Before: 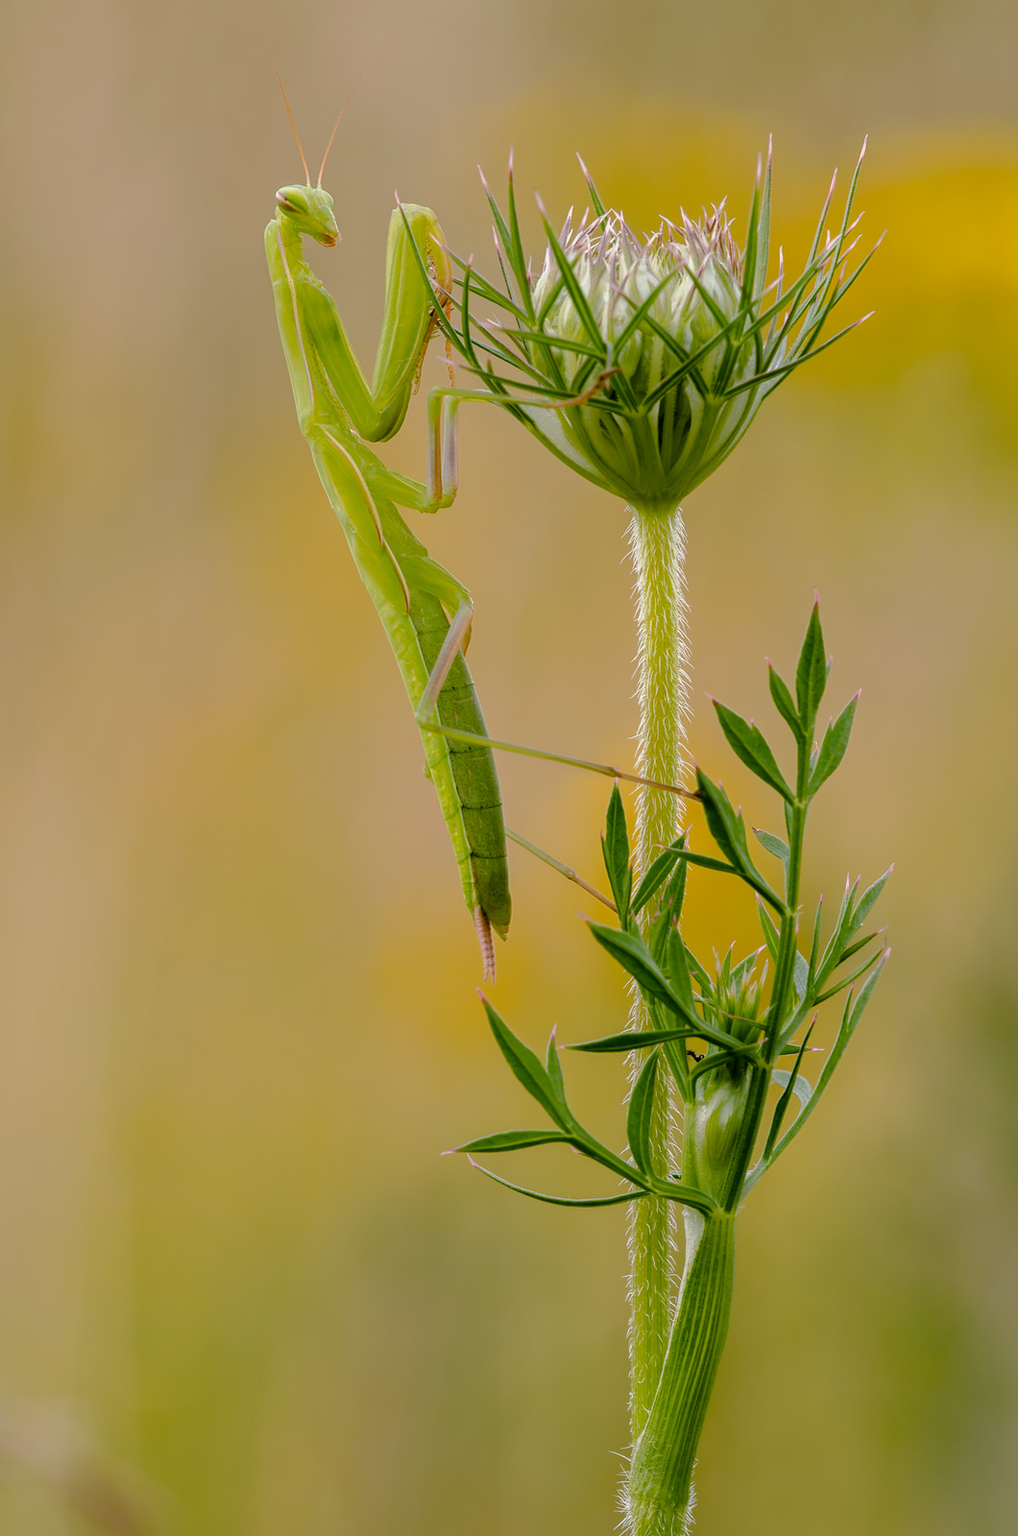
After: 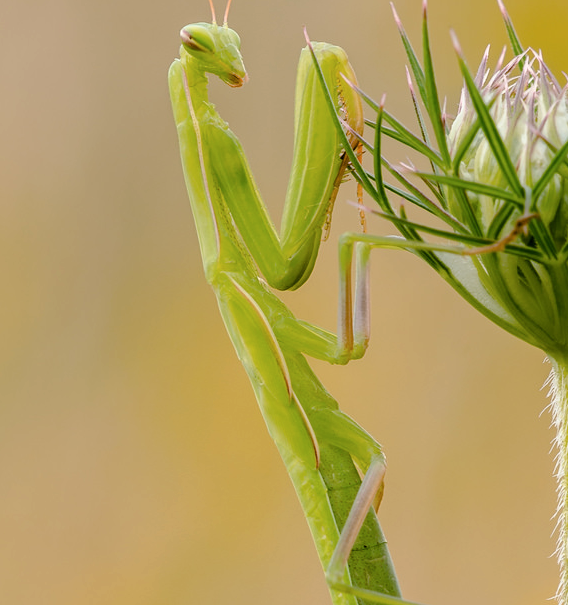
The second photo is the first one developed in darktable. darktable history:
crop: left 10.121%, top 10.631%, right 36.218%, bottom 51.526%
contrast brightness saturation: contrast 0.15, brightness 0.05
